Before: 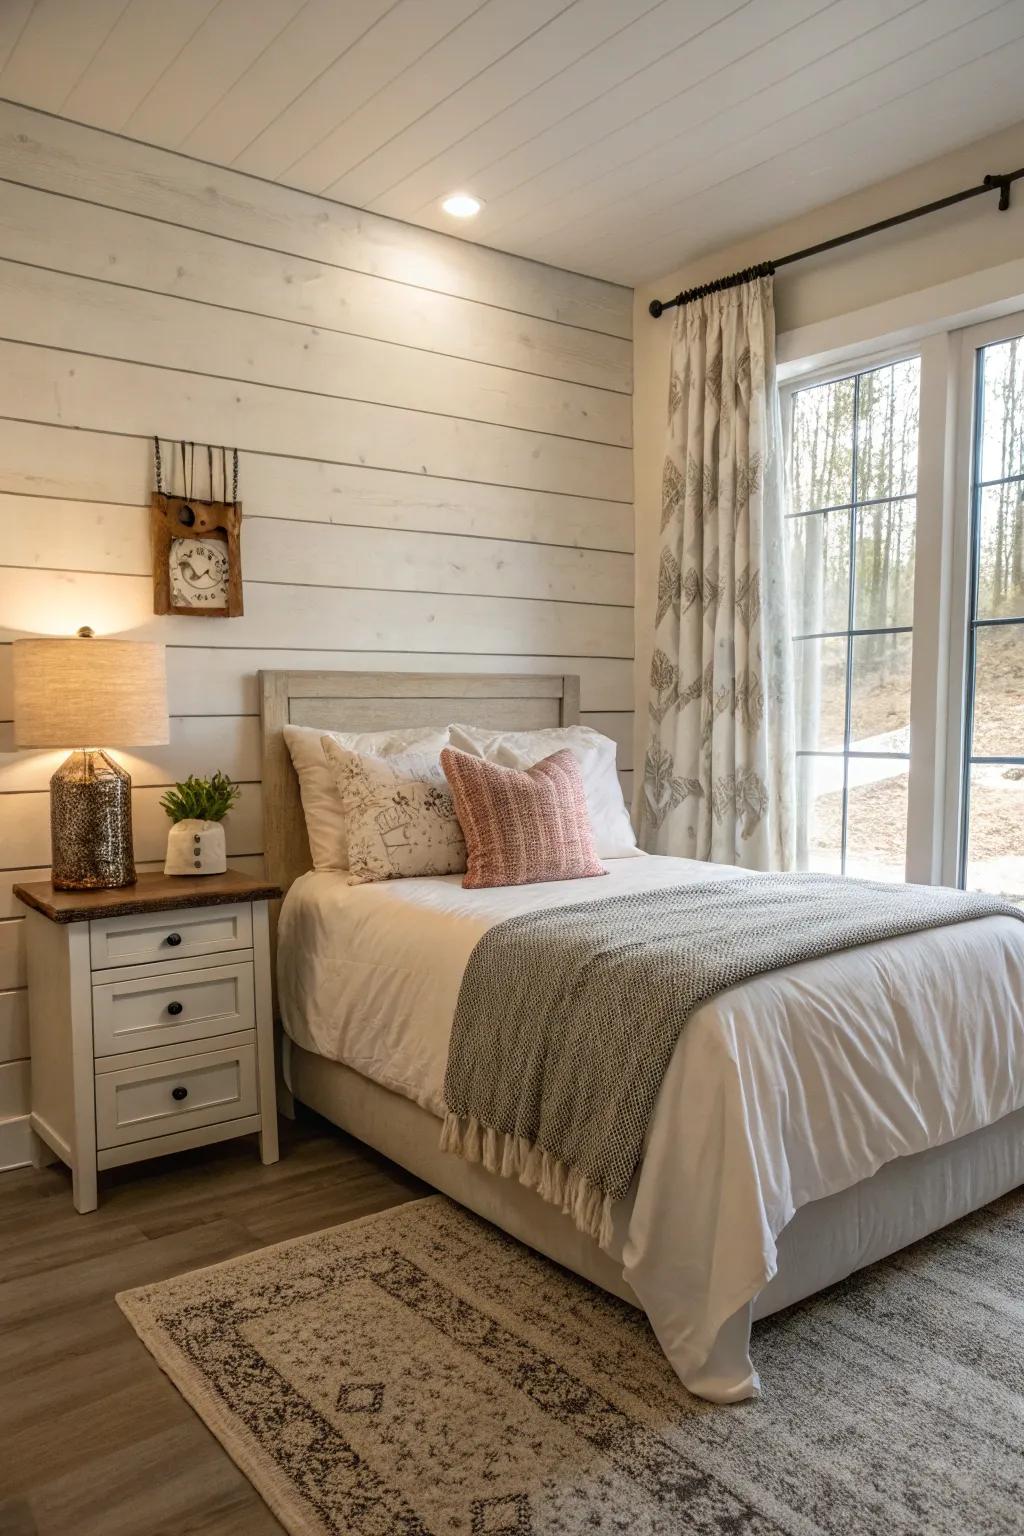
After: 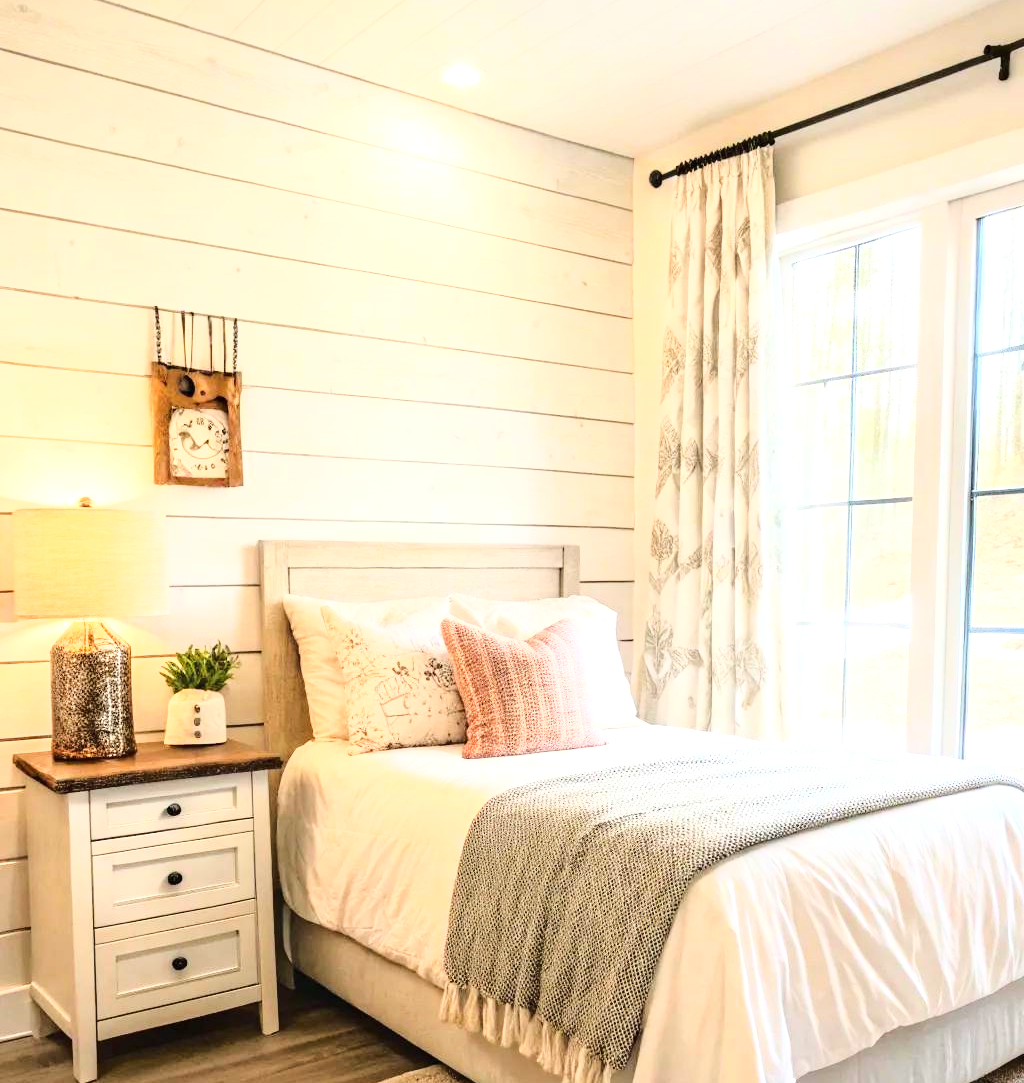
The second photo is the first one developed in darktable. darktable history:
exposure: black level correction 0, exposure 1 EV, compensate highlight preservation false
crop and rotate: top 8.483%, bottom 20.973%
base curve: curves: ch0 [(0, 0) (0.032, 0.037) (0.105, 0.228) (0.435, 0.76) (0.856, 0.983) (1, 1)]
